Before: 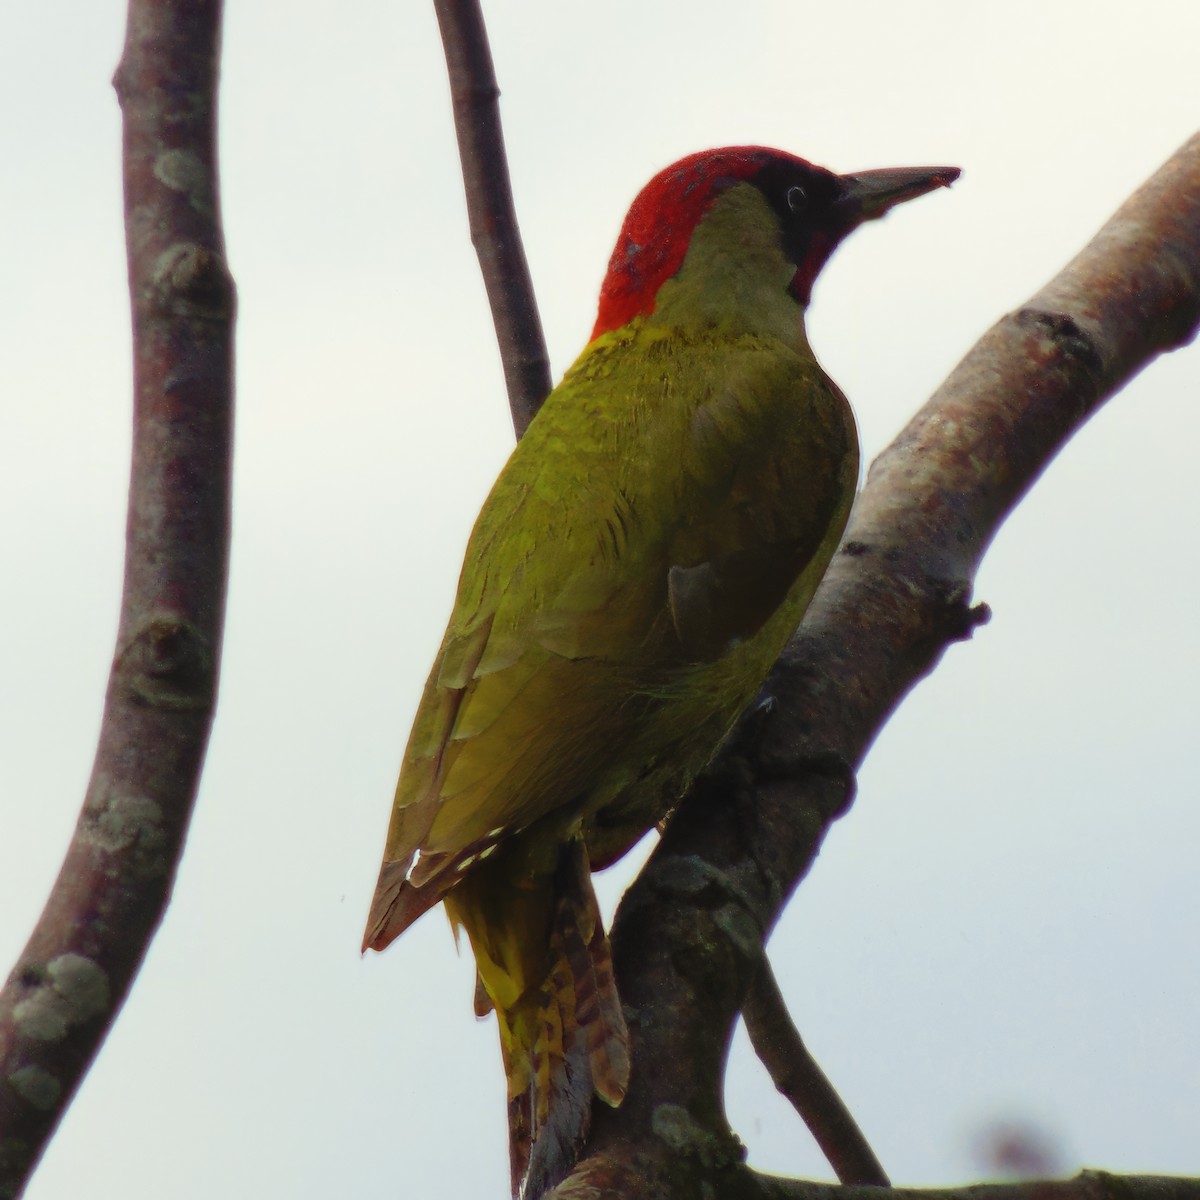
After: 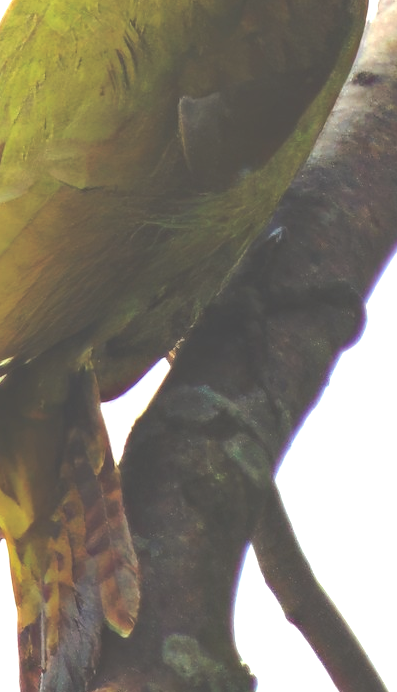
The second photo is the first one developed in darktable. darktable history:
haze removal: compatibility mode true, adaptive false
crop: left 40.878%, top 39.176%, right 25.993%, bottom 3.081%
exposure: black level correction -0.023, exposure 1.397 EV, compensate highlight preservation false
tone curve: curves: ch0 [(0, 0) (0.003, 0.012) (0.011, 0.015) (0.025, 0.027) (0.044, 0.045) (0.069, 0.064) (0.1, 0.093) (0.136, 0.133) (0.177, 0.177) (0.224, 0.221) (0.277, 0.272) (0.335, 0.342) (0.399, 0.398) (0.468, 0.462) (0.543, 0.547) (0.623, 0.624) (0.709, 0.711) (0.801, 0.792) (0.898, 0.889) (1, 1)], preserve colors none
